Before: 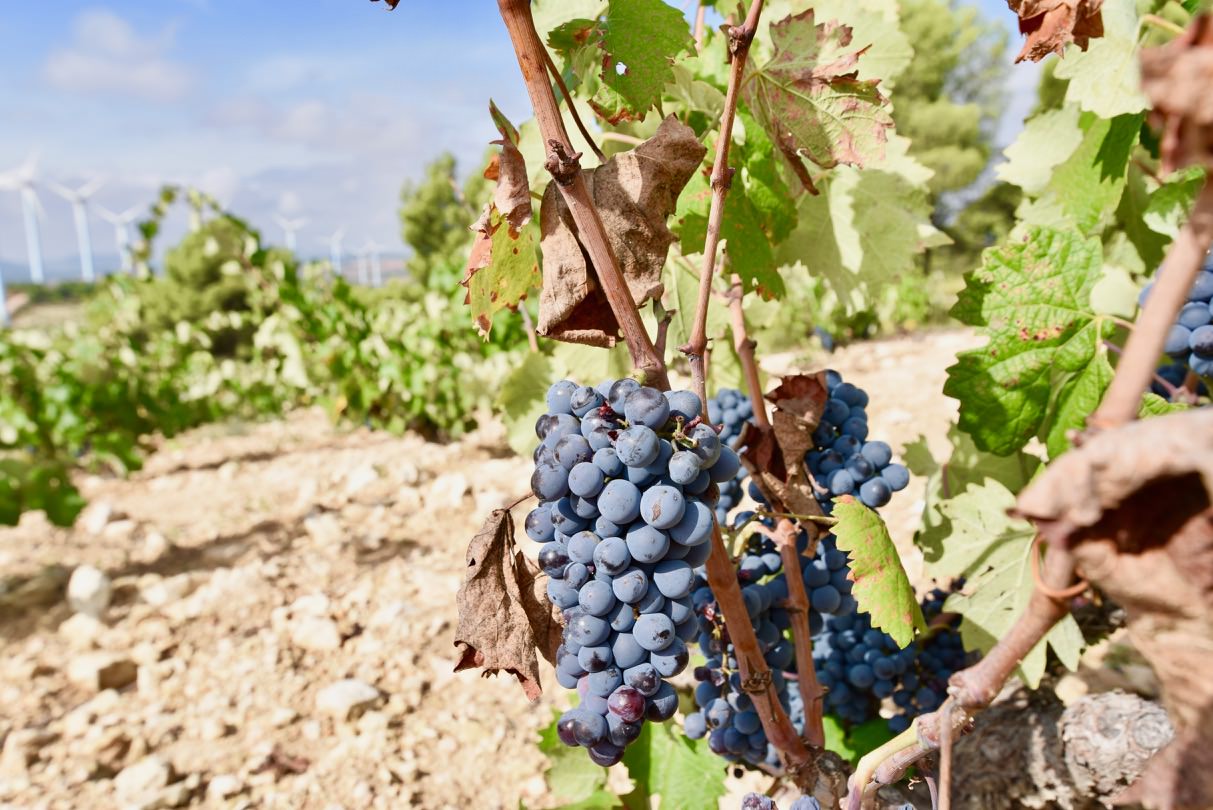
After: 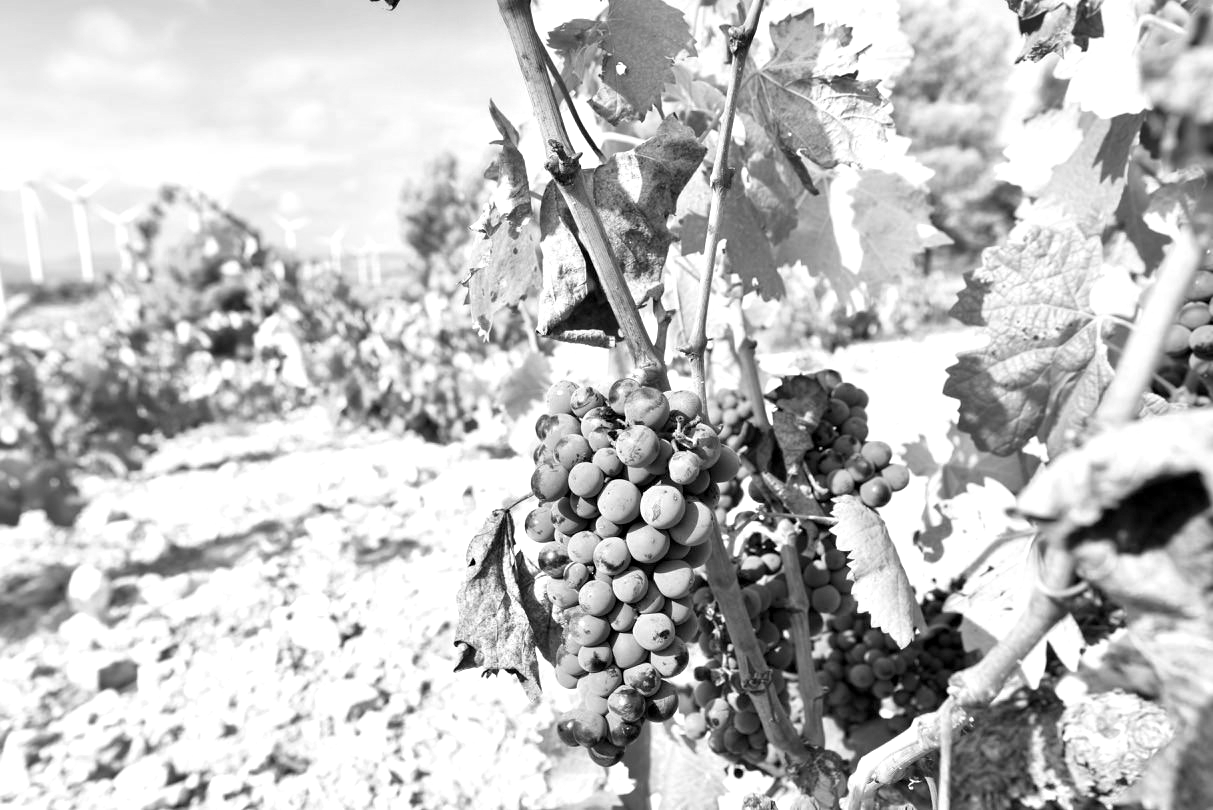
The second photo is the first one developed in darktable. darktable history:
exposure: exposure 0.6 EV, compensate highlight preservation false
color correction: highlights a* 4.02, highlights b* 4.98, shadows a* -7.55, shadows b* 4.98
monochrome: on, module defaults
